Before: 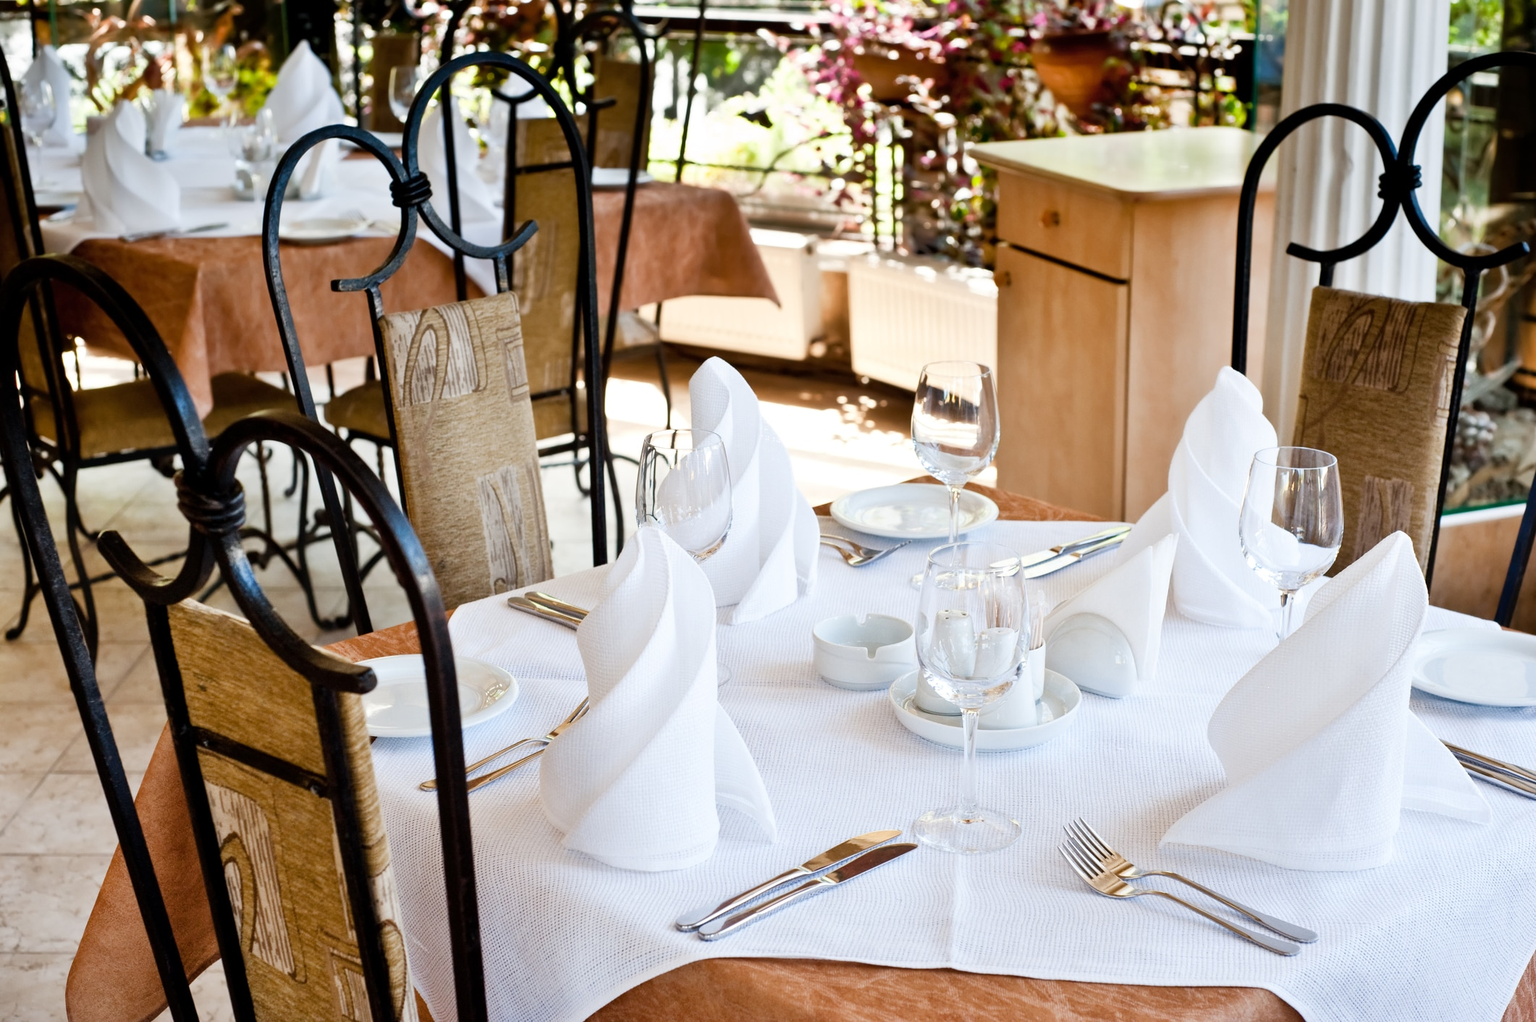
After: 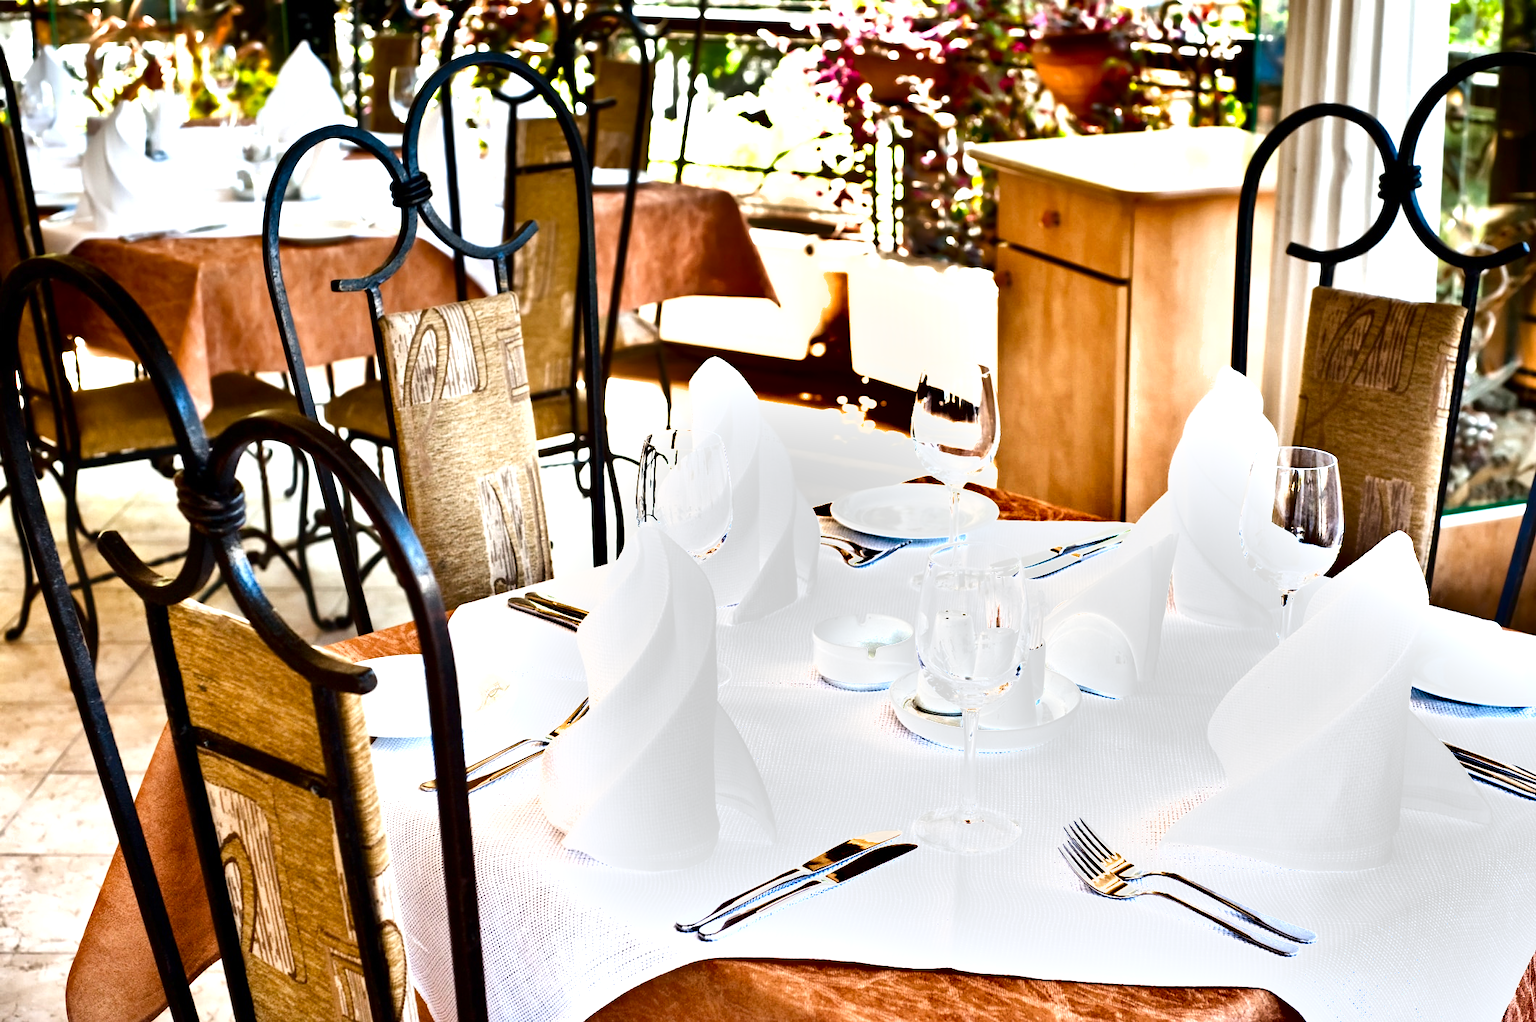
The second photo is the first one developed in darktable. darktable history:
shadows and highlights: soften with gaussian
exposure: black level correction 0, exposure 1.1 EV, compensate highlight preservation false
contrast brightness saturation: contrast 0.07, brightness -0.14, saturation 0.11
